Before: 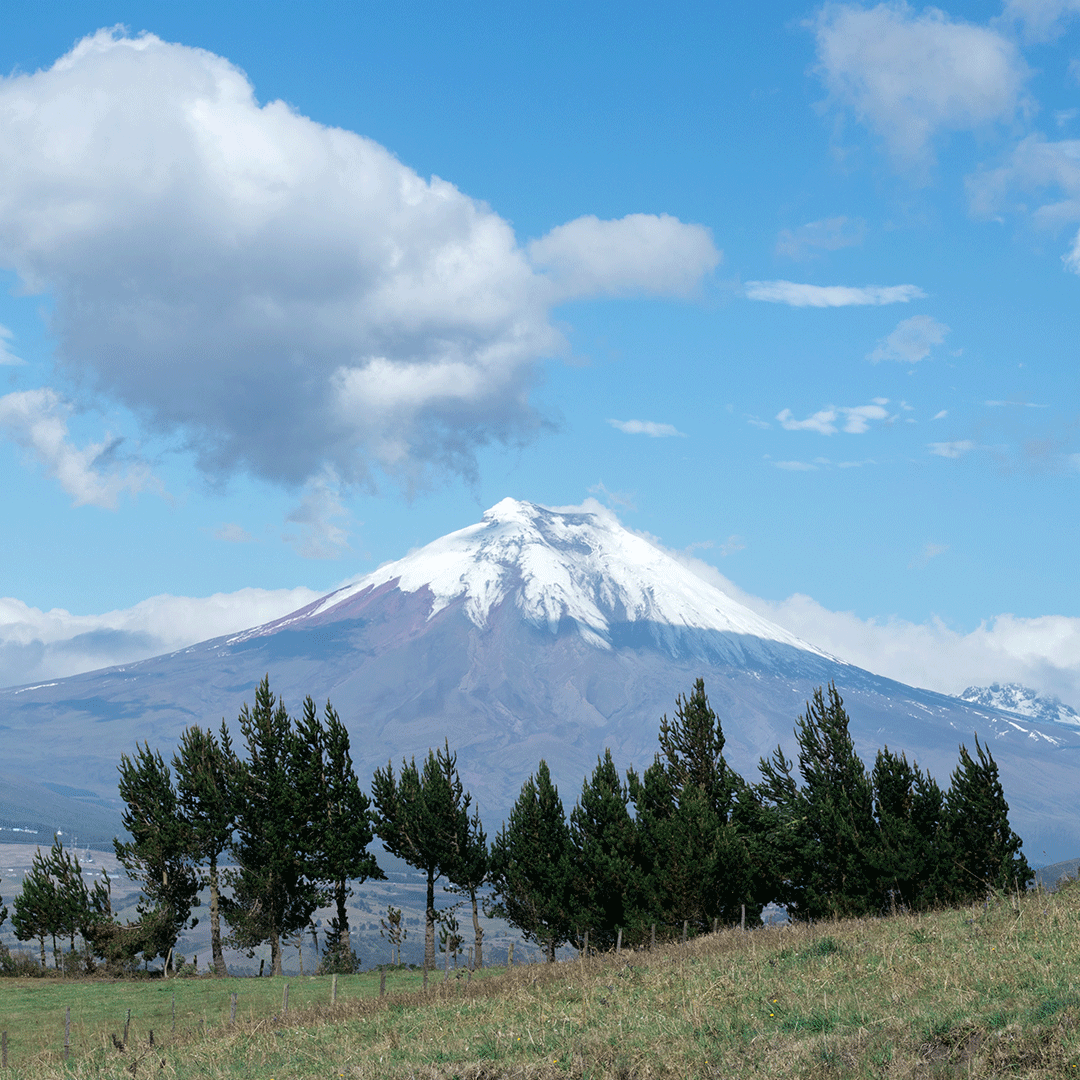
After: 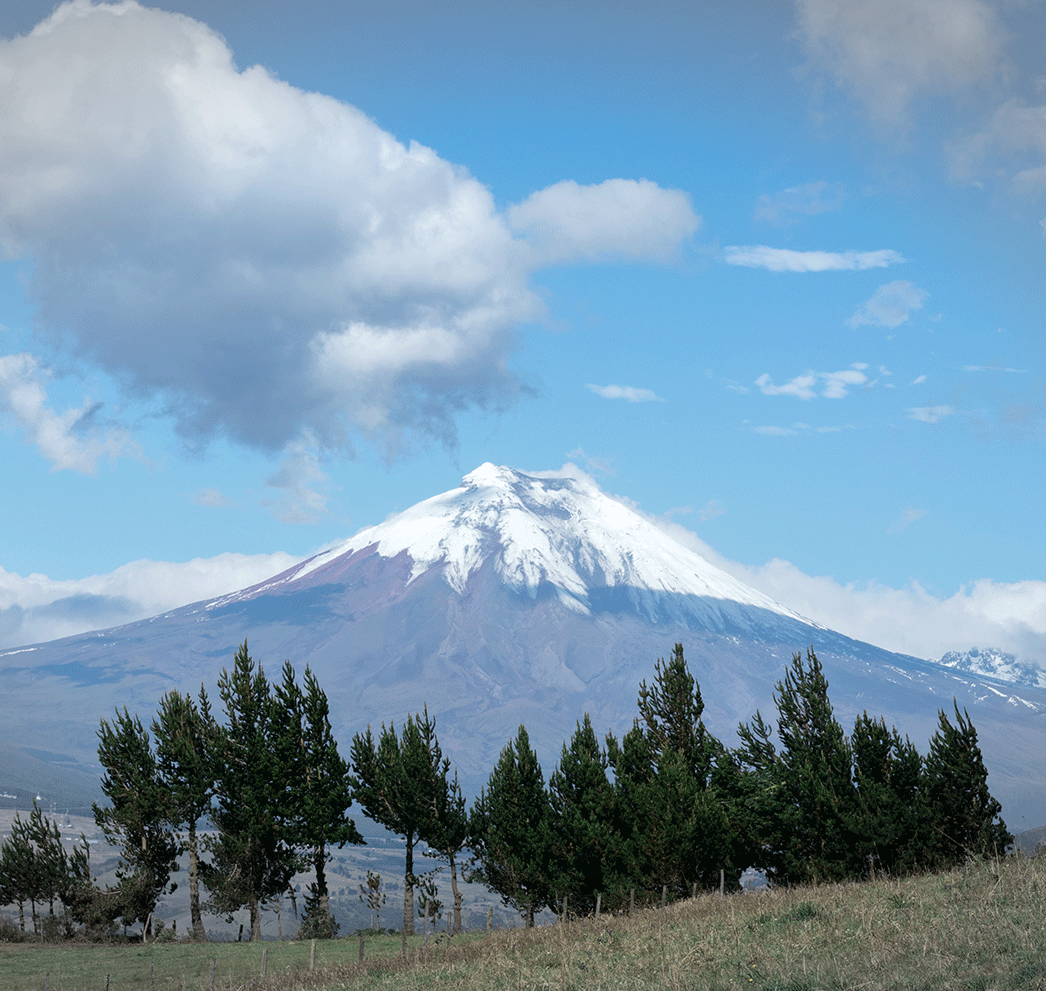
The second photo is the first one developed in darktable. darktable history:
crop: left 1.964%, top 3.251%, right 1.122%, bottom 4.933%
vignetting: fall-off start 100%, brightness -0.282, width/height ratio 1.31
